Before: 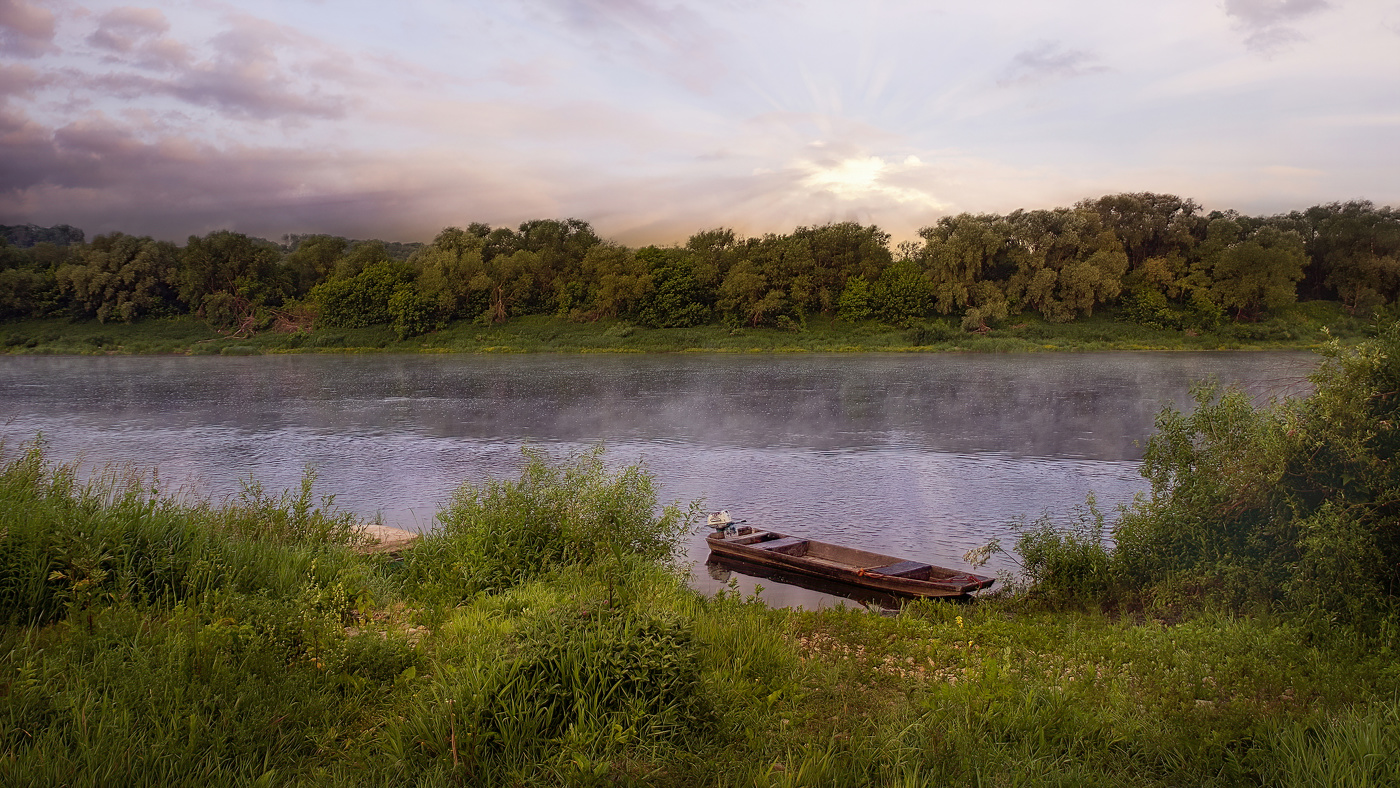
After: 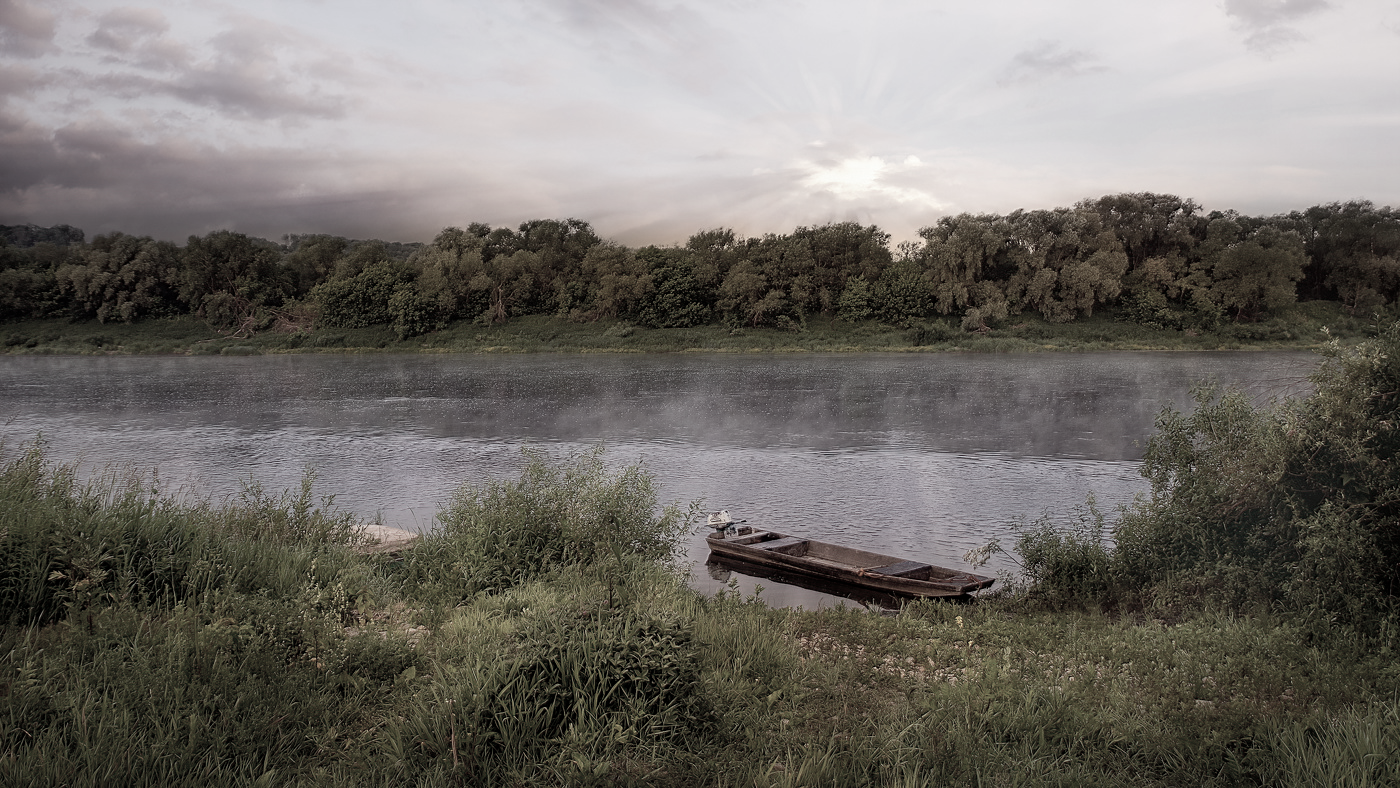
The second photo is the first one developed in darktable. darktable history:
color zones: curves: ch1 [(0, 0.153) (0.143, 0.15) (0.286, 0.151) (0.429, 0.152) (0.571, 0.152) (0.714, 0.151) (0.857, 0.151) (1, 0.153)]
